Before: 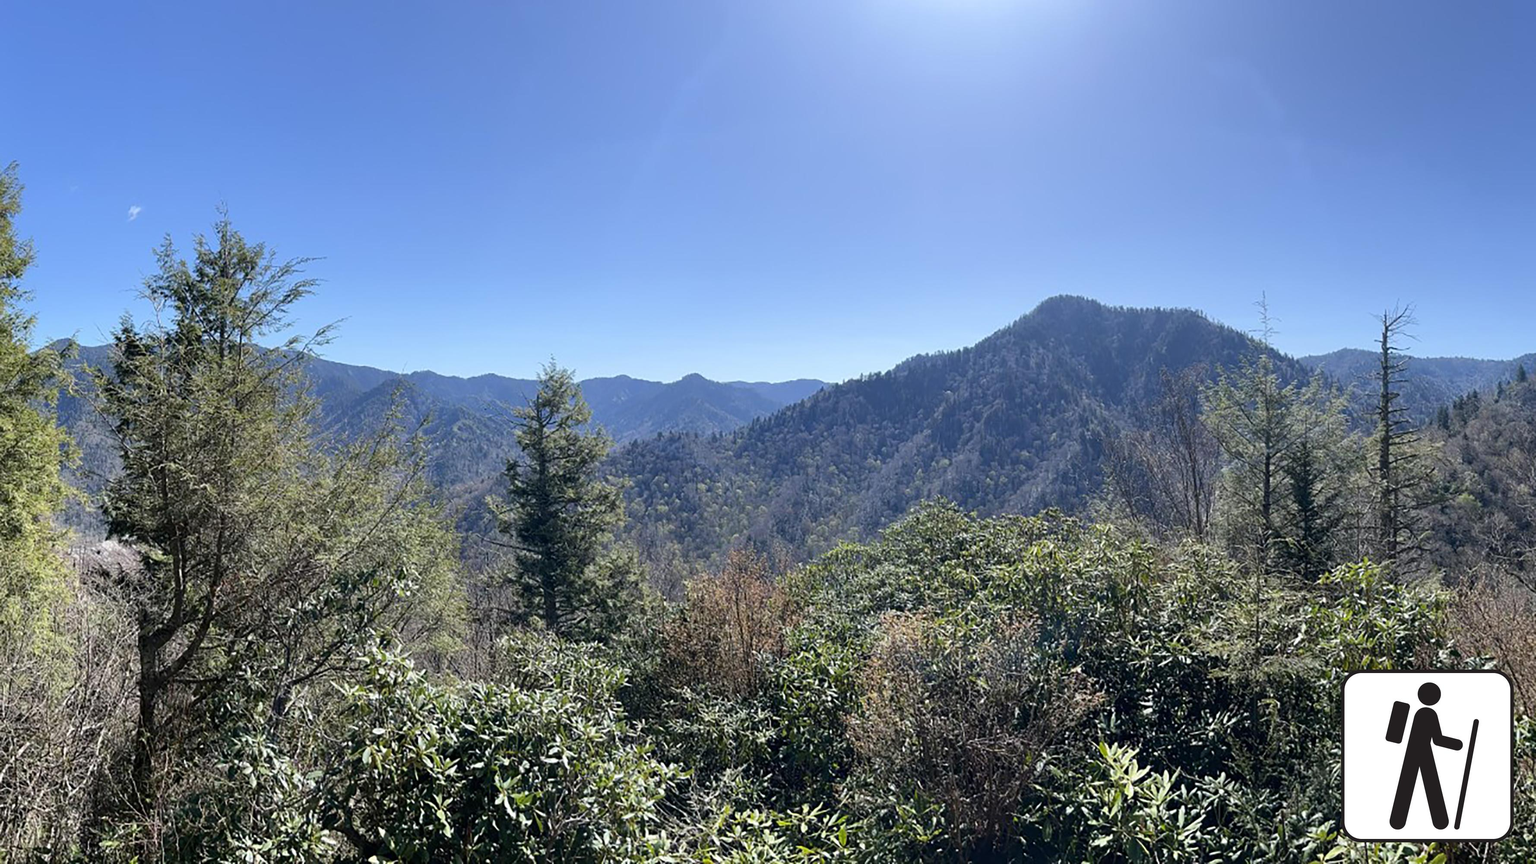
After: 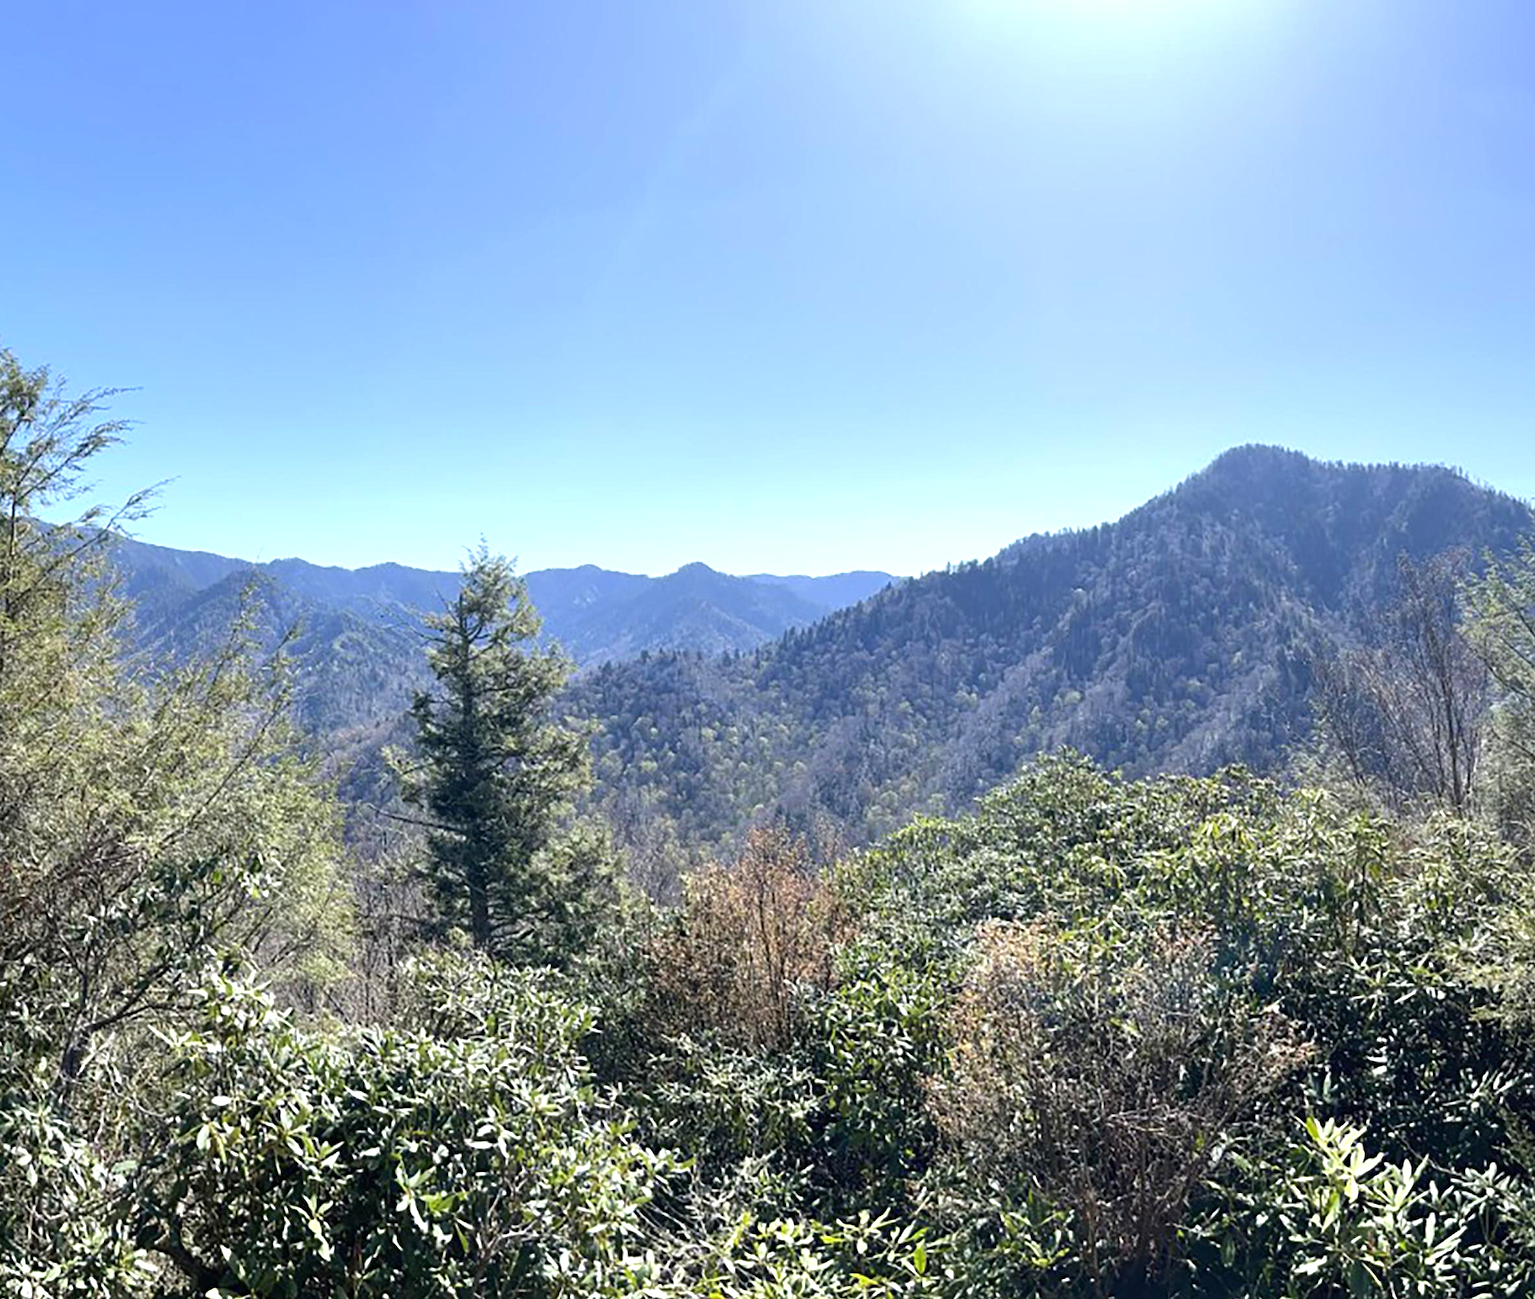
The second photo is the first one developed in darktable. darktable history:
exposure: black level correction 0, exposure 0.701 EV, compensate exposure bias true, compensate highlight preservation false
crop and rotate: left 15.107%, right 18.487%
